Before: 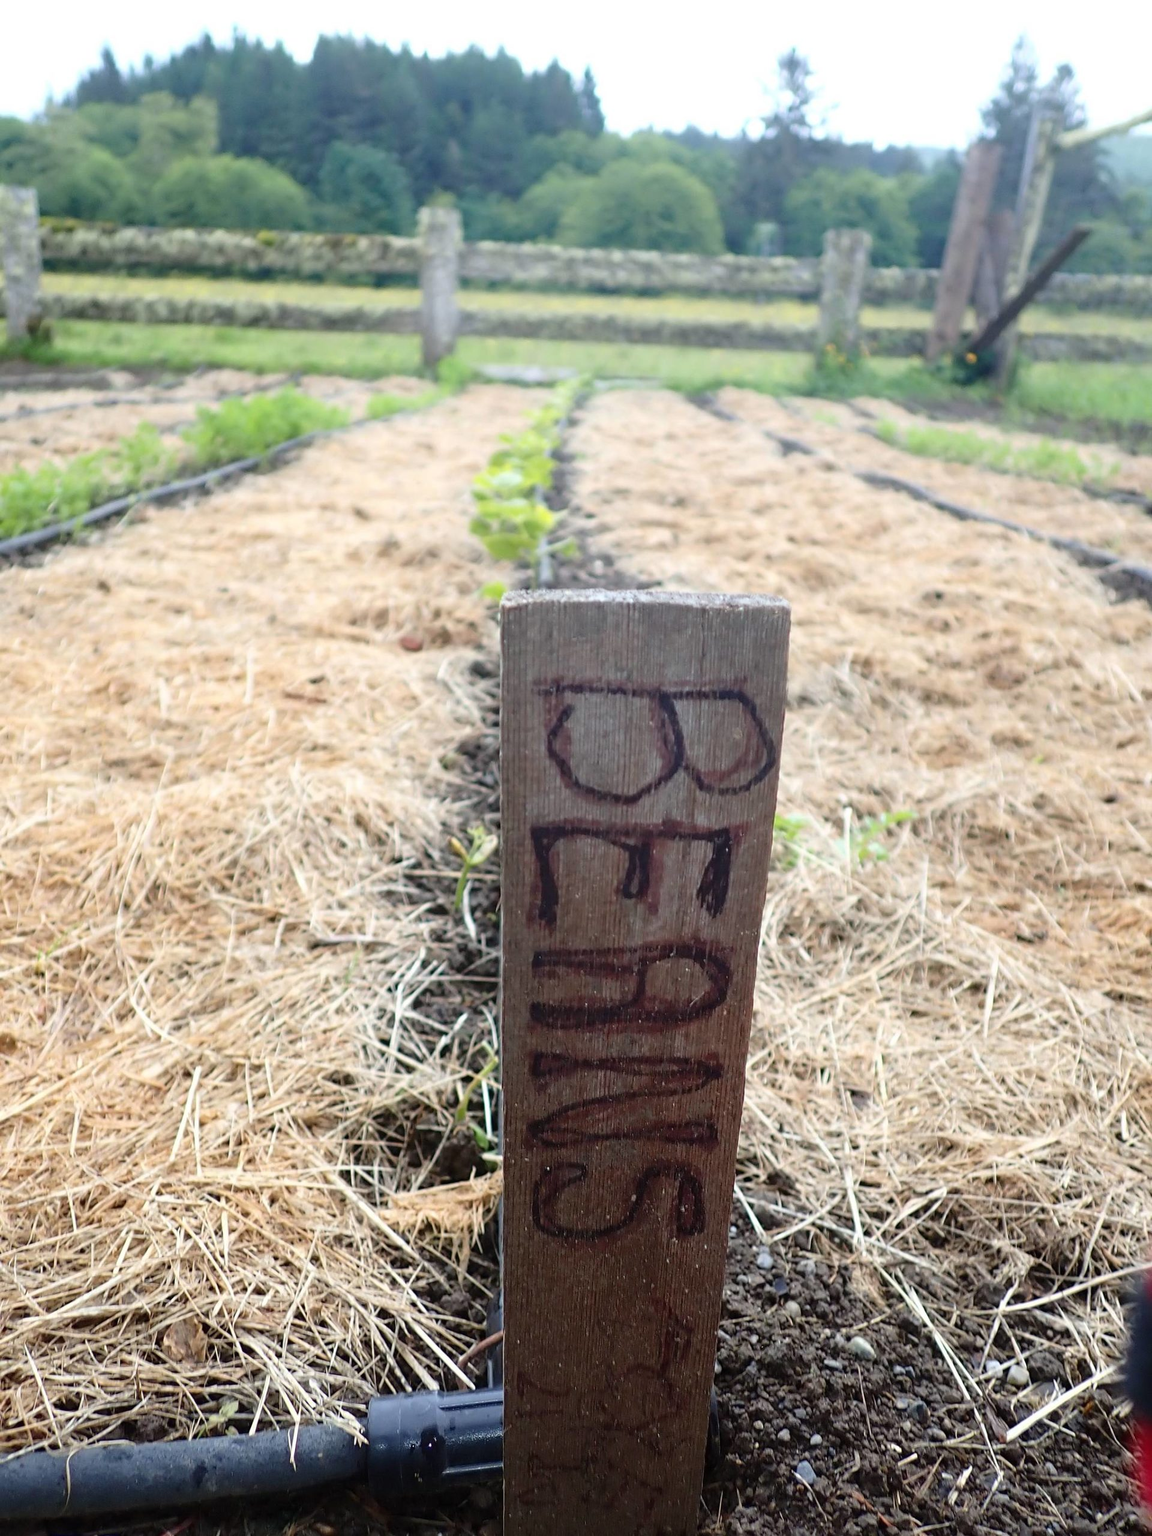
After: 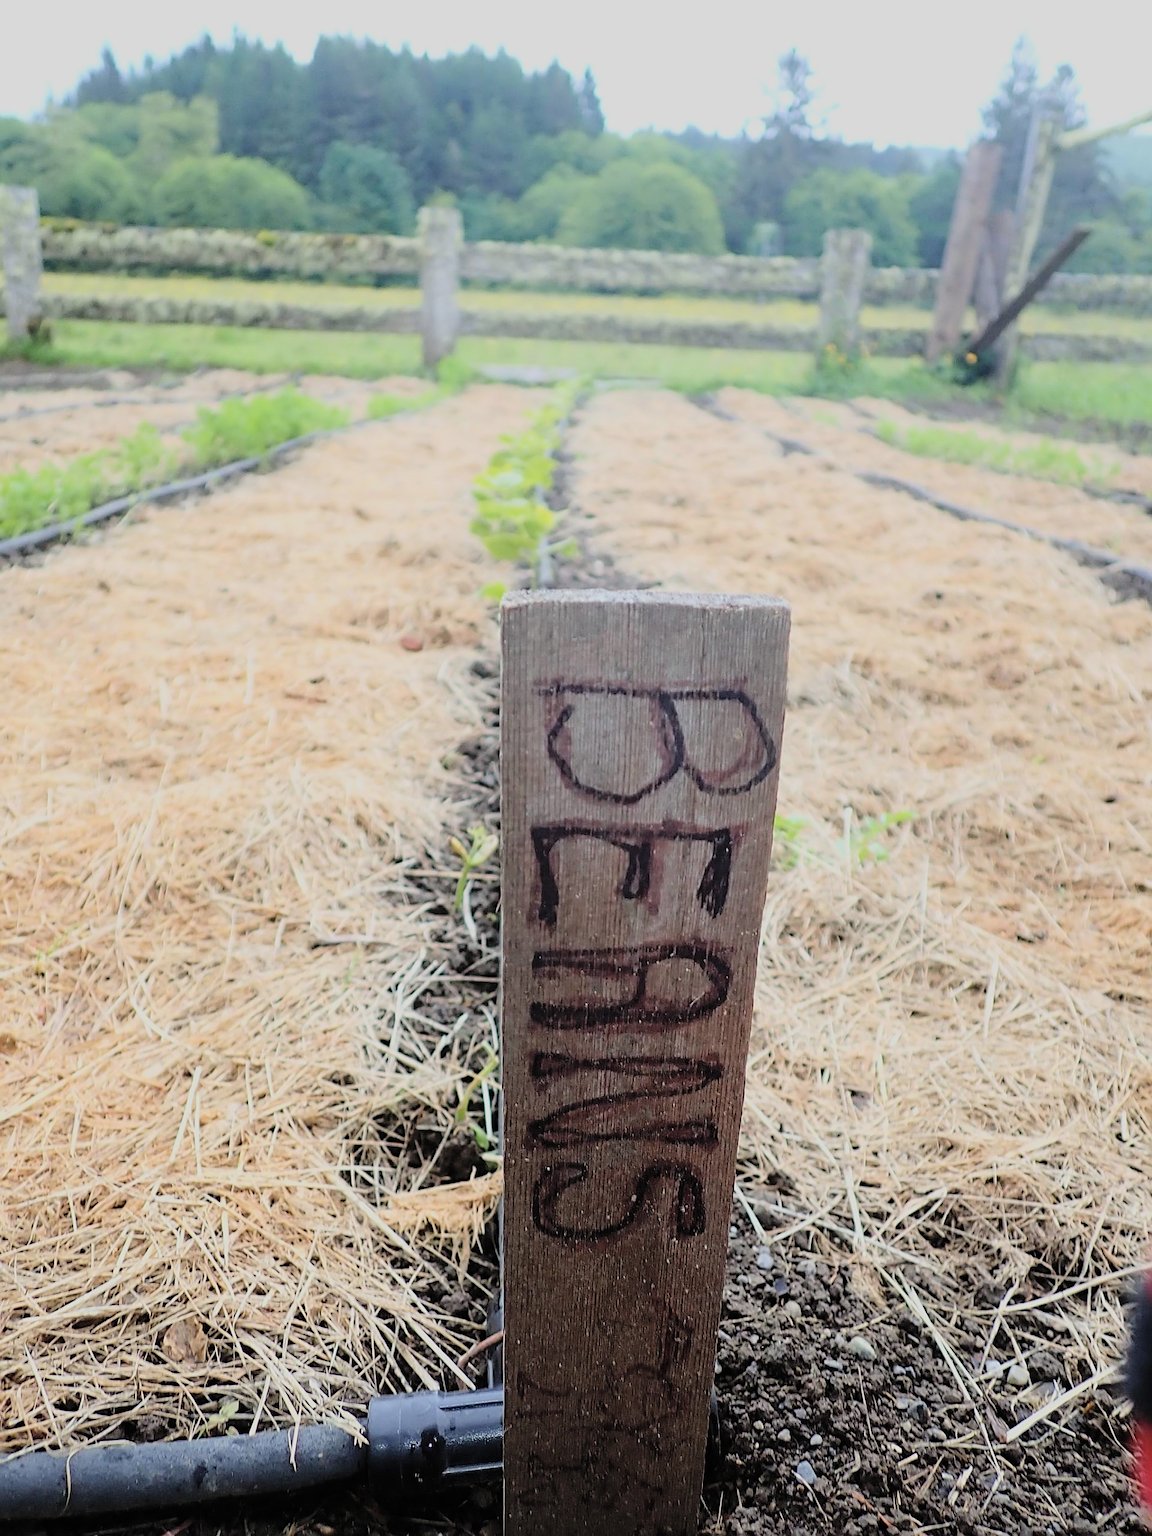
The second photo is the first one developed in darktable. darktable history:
contrast brightness saturation: brightness 0.15
sharpen: on, module defaults
filmic rgb: black relative exposure -7.15 EV, white relative exposure 5.36 EV, hardness 3.02, color science v6 (2022)
